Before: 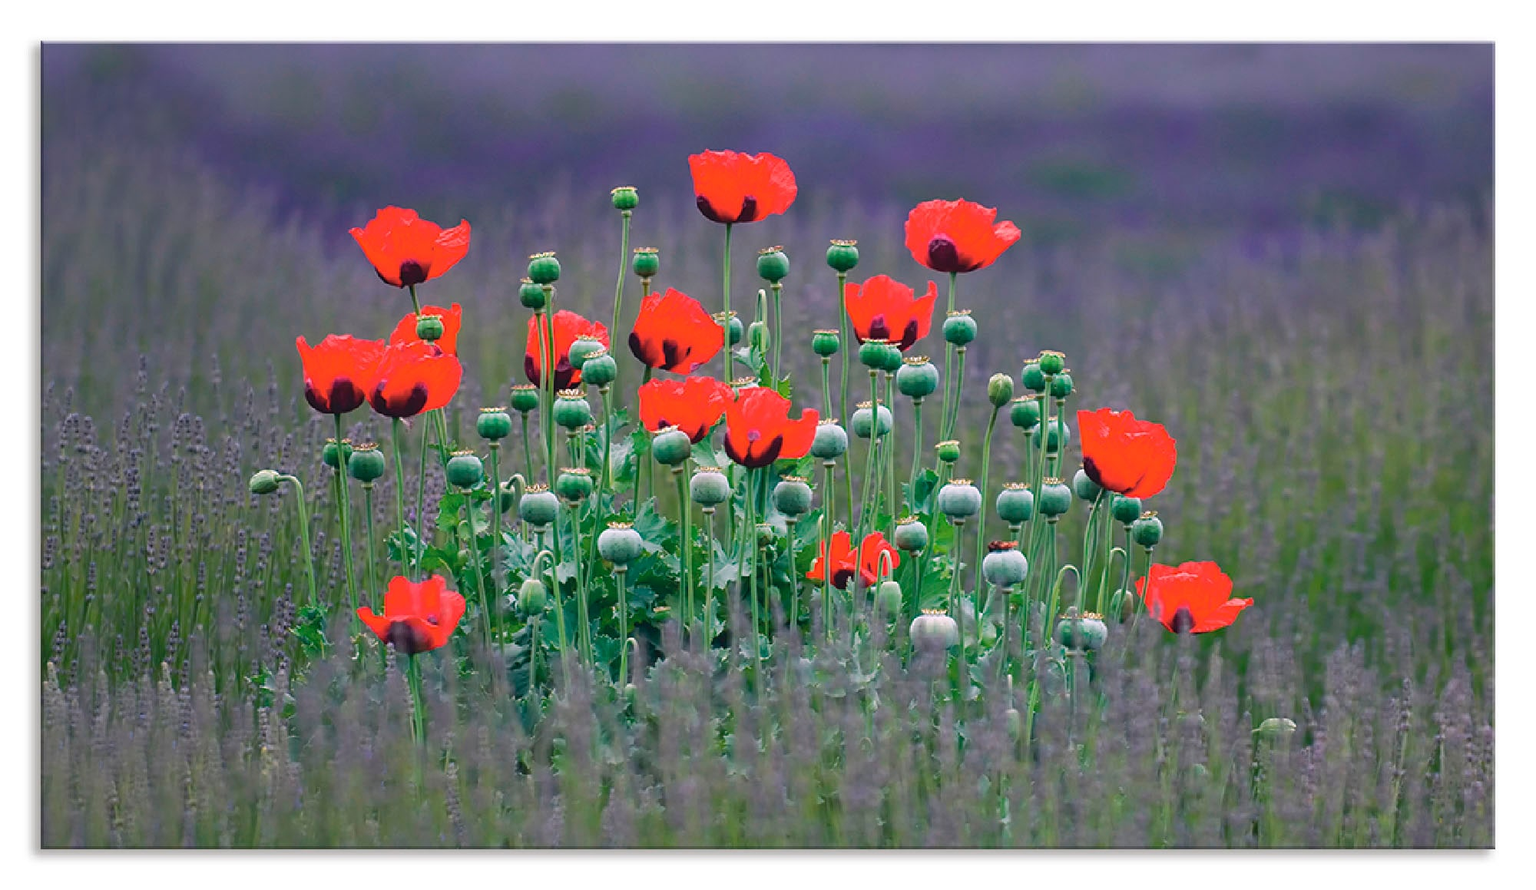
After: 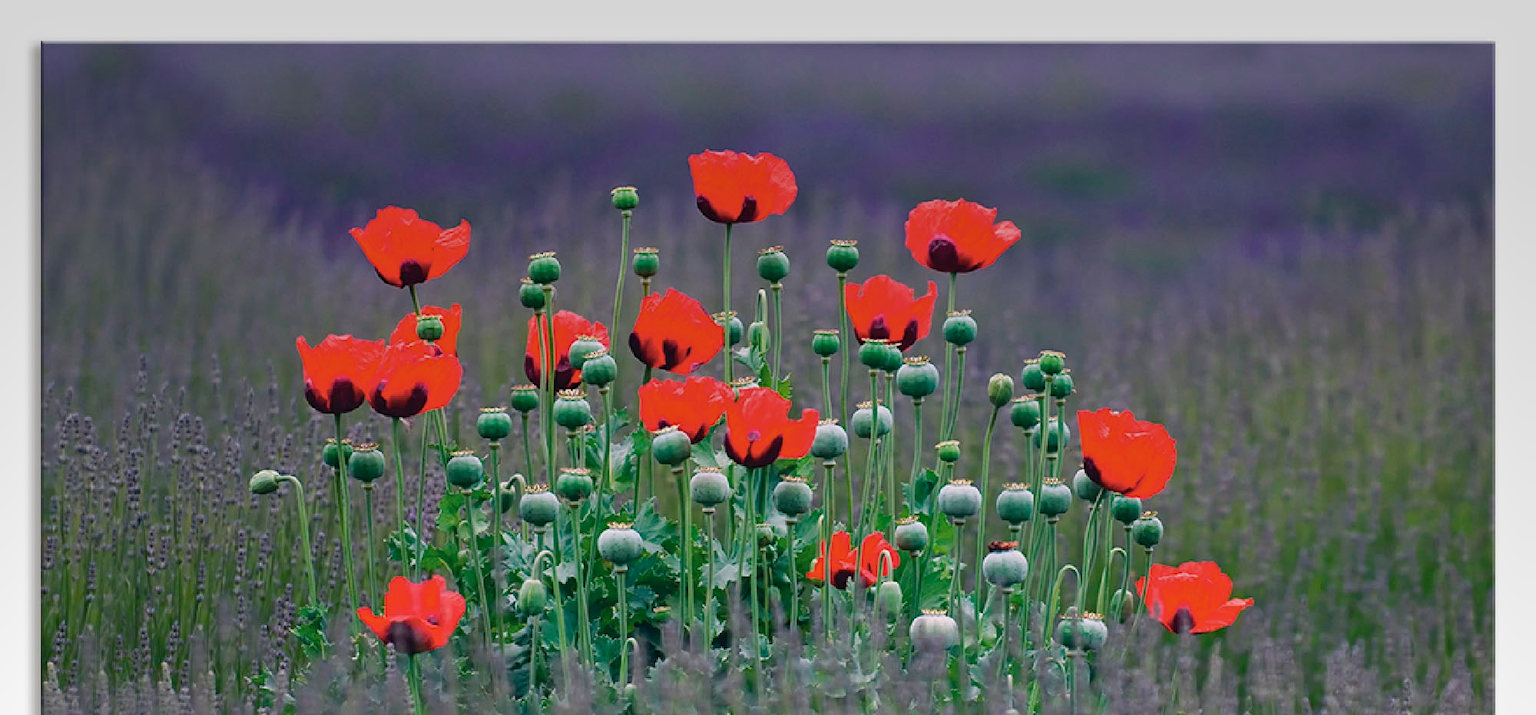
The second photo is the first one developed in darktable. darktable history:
local contrast: mode bilateral grid, contrast 28, coarseness 16, detail 115%, midtone range 0.2
crop: bottom 19.644%
graduated density: rotation 5.63°, offset 76.9
